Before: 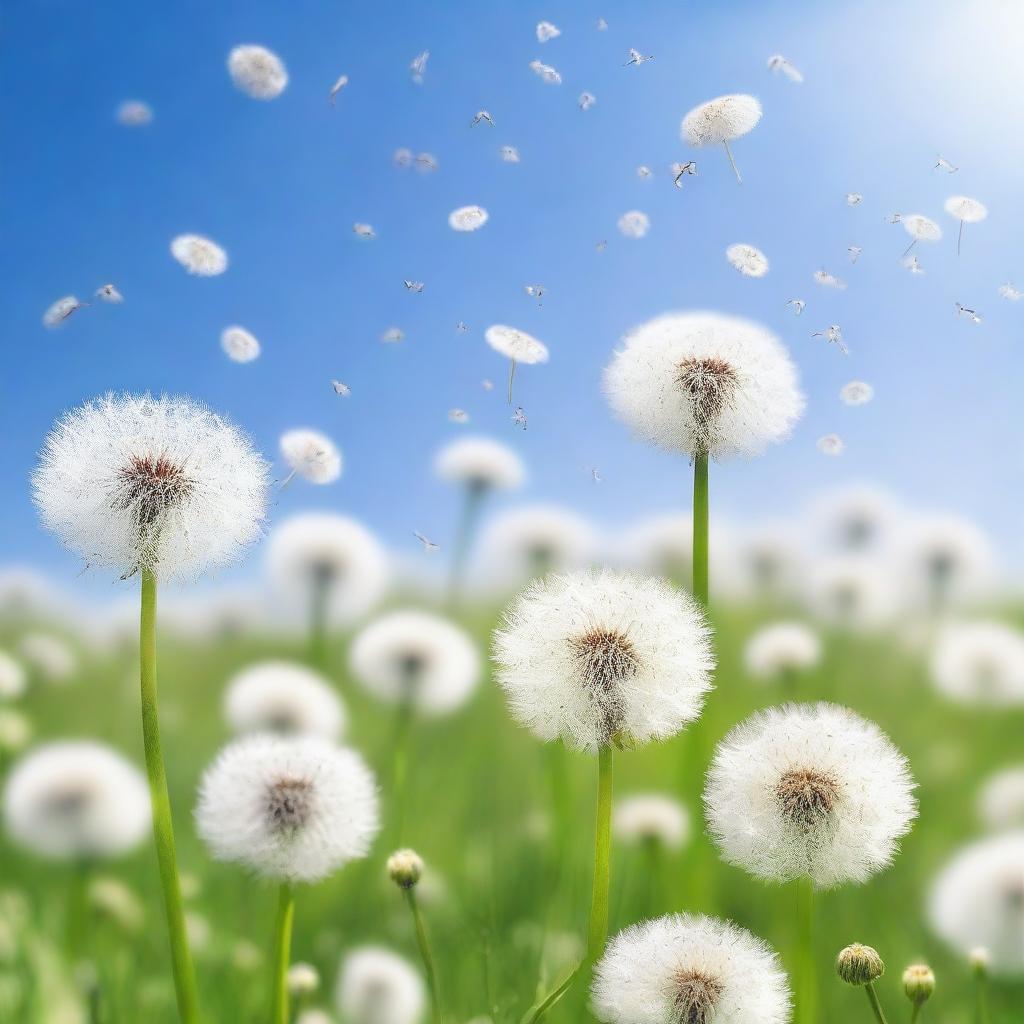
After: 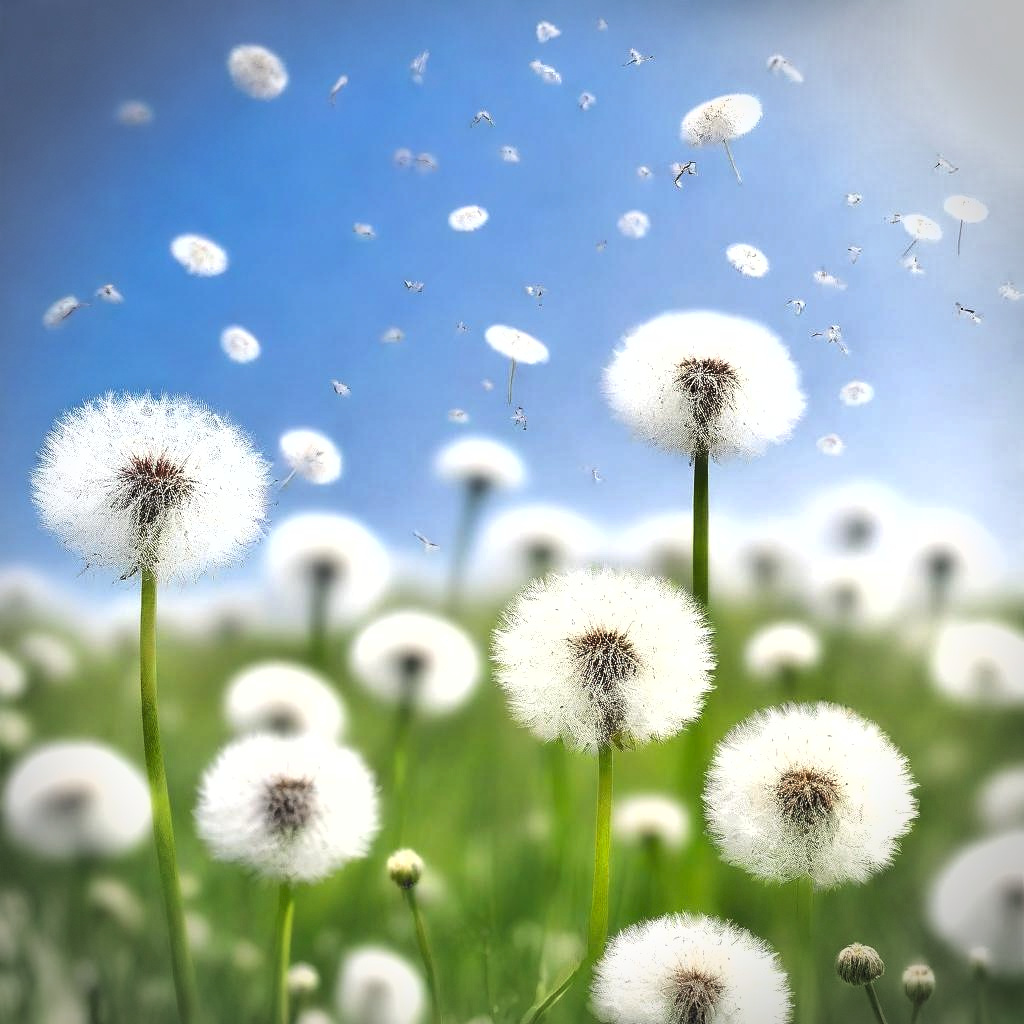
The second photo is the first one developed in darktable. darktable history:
shadows and highlights: highlights color adjustment 0%, low approximation 0.01, soften with gaussian
exposure: exposure 0.02 EV, compensate highlight preservation false
levels: levels [0.055, 0.477, 0.9]
vignetting: dithering 8-bit output, unbound false
